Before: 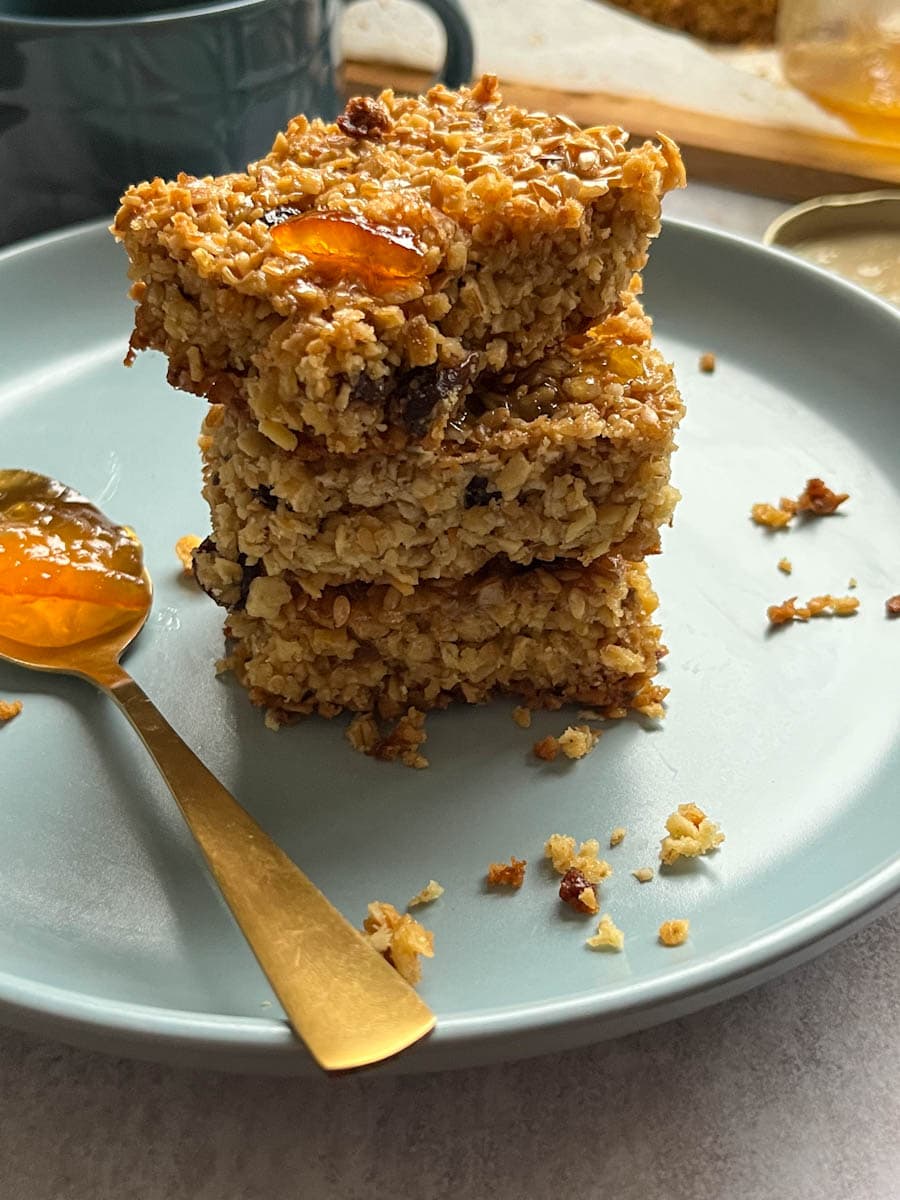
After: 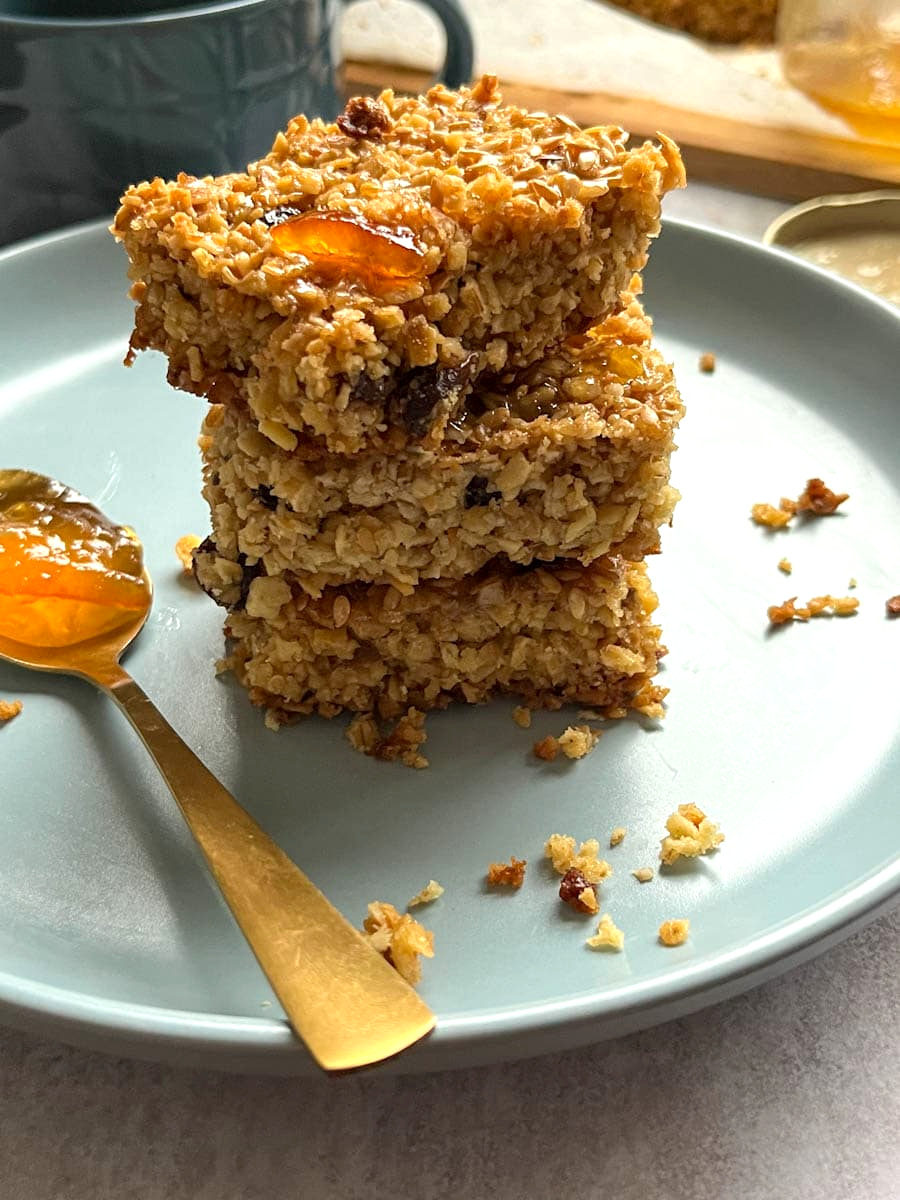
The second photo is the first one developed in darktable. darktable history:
exposure: black level correction 0.001, exposure 0.297 EV, compensate exposure bias true, compensate highlight preservation false
